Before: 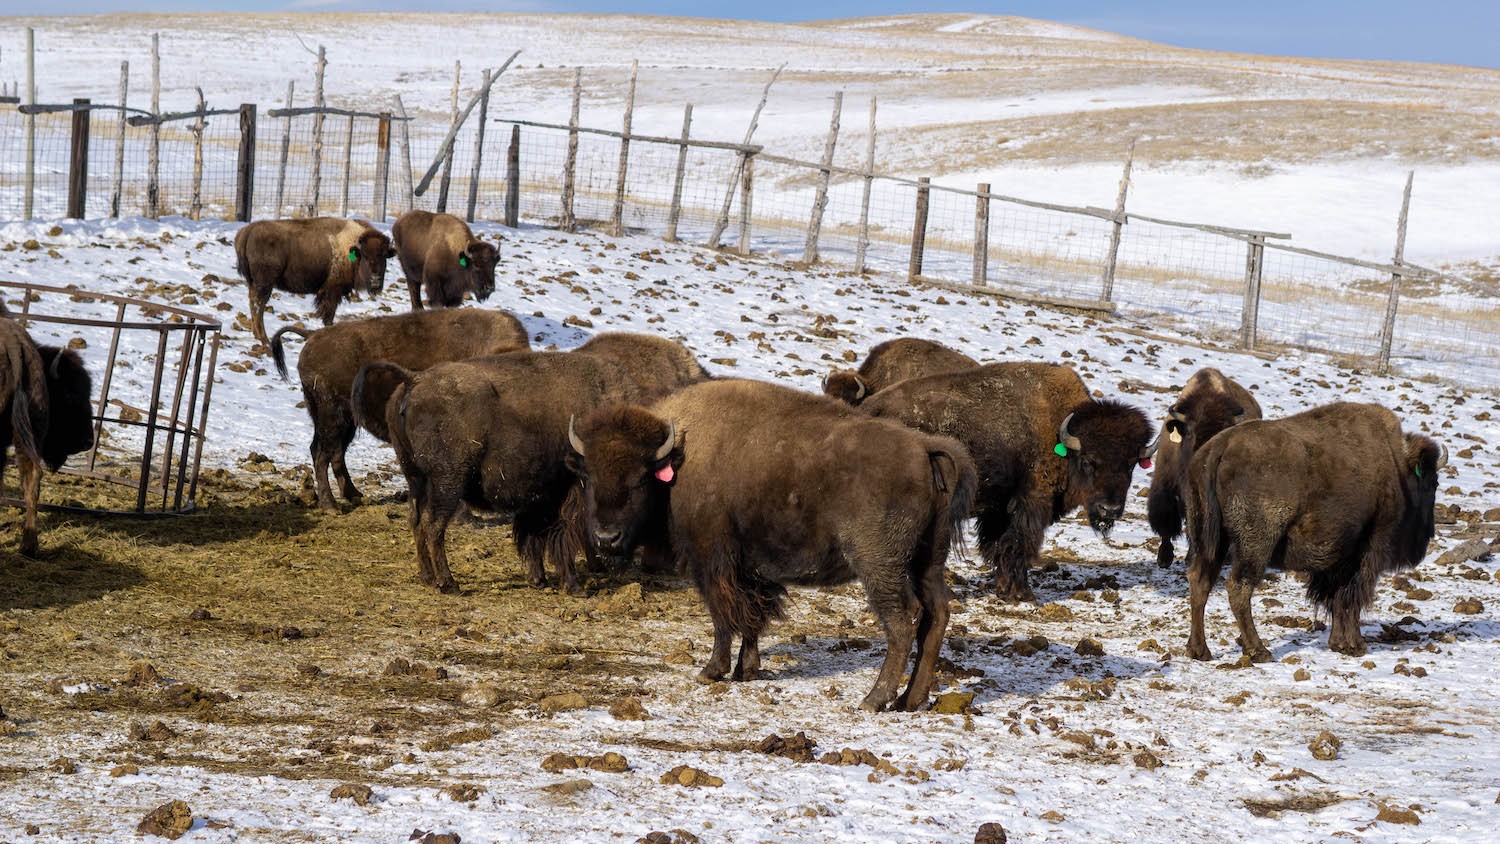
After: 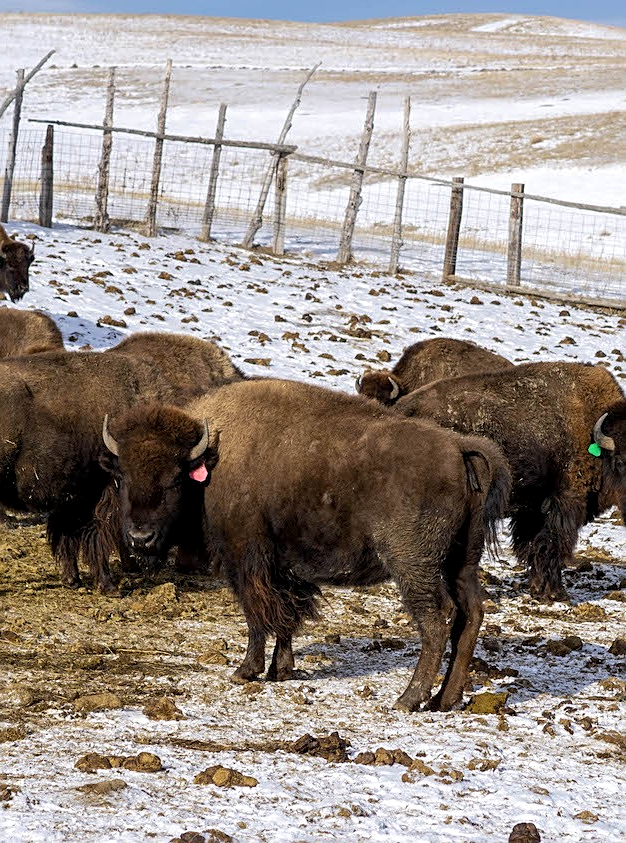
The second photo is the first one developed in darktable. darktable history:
crop: left 31.13%, right 27.093%
sharpen: on, module defaults
tone equalizer: edges refinement/feathering 500, mask exposure compensation -1.57 EV, preserve details no
local contrast: highlights 104%, shadows 103%, detail 119%, midtone range 0.2
